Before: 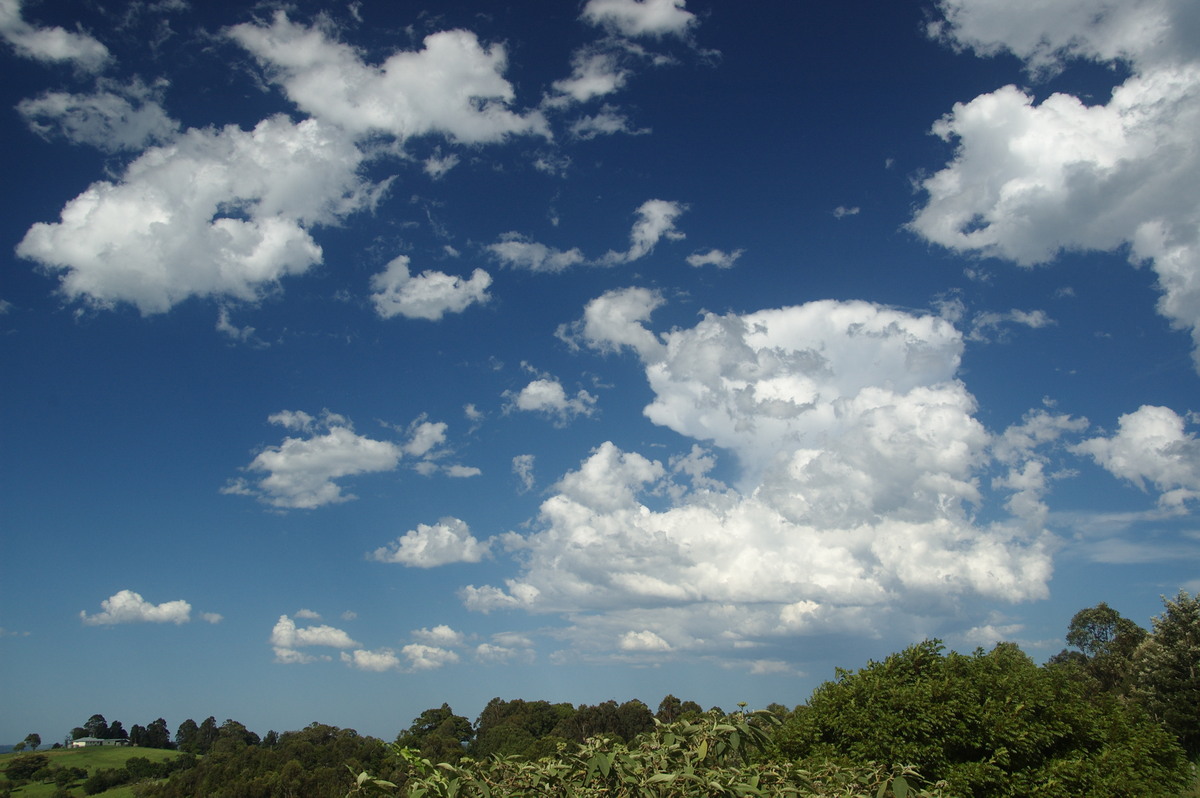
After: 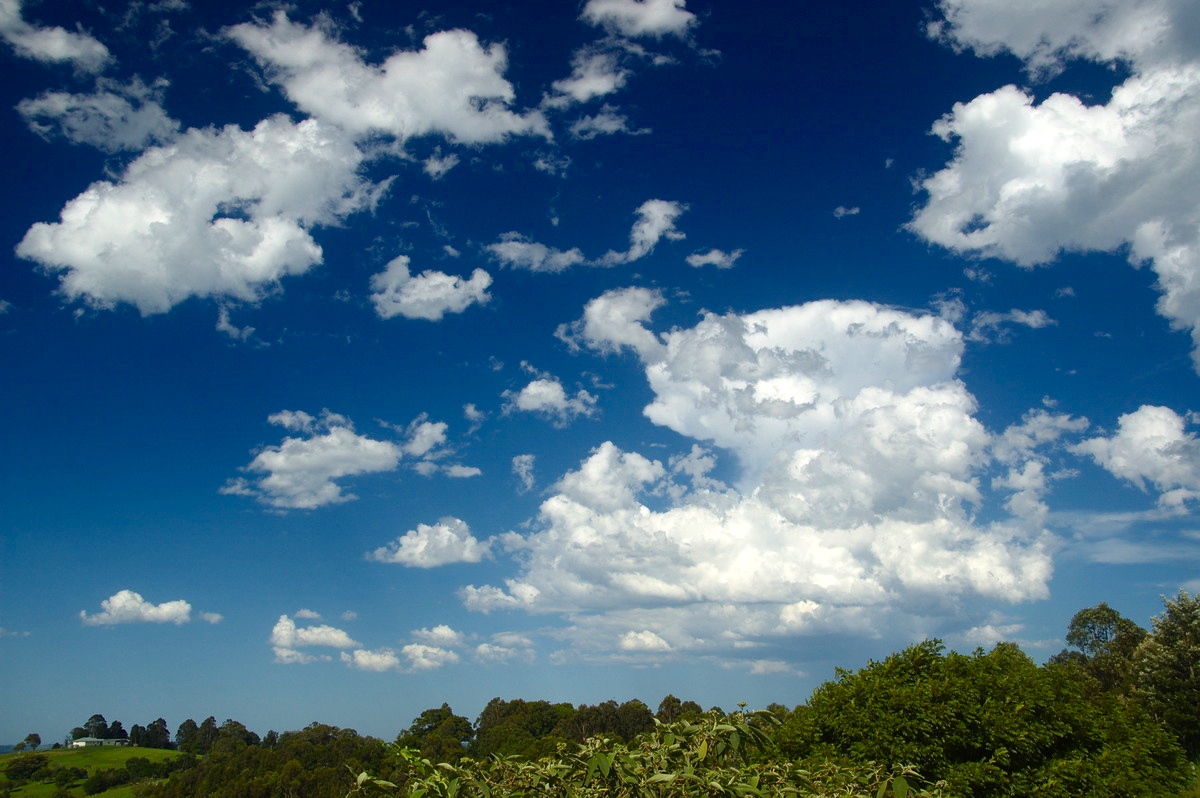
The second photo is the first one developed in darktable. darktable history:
color balance rgb: linear chroma grading › shadows 16%, perceptual saturation grading › global saturation 8%, perceptual saturation grading › shadows 4%, perceptual brilliance grading › global brilliance 2%, perceptual brilliance grading › highlights 8%, perceptual brilliance grading › shadows -4%, global vibrance 16%, saturation formula JzAzBz (2021)
